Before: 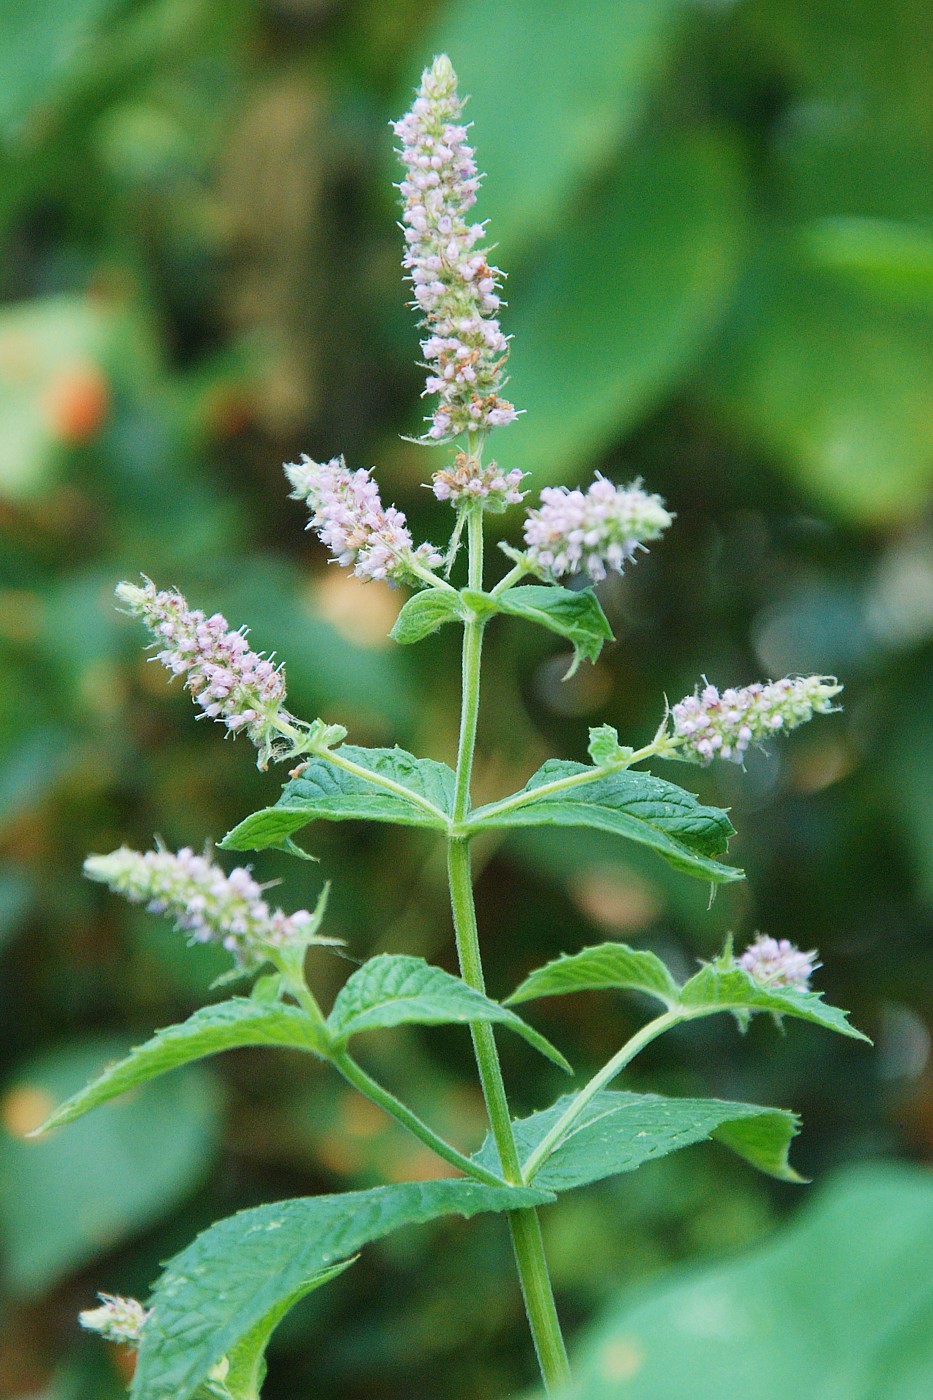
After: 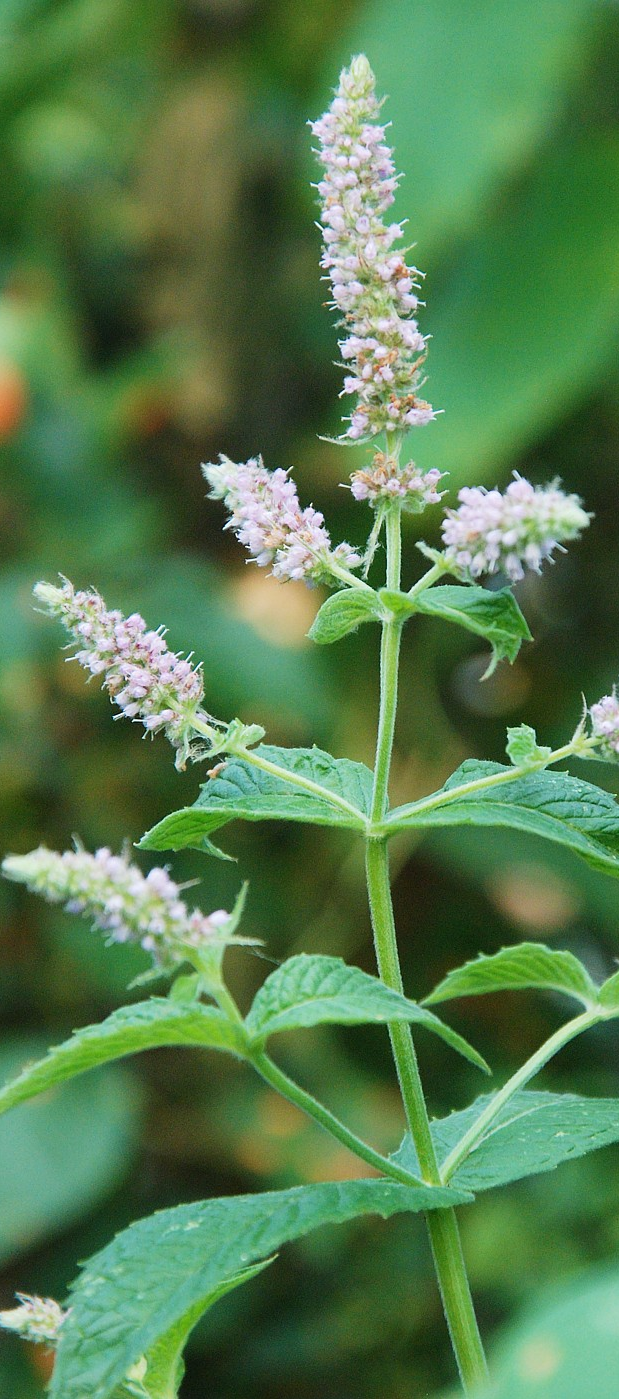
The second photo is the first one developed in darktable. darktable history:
exposure: compensate highlight preservation false
crop and rotate: left 8.923%, right 24.677%
